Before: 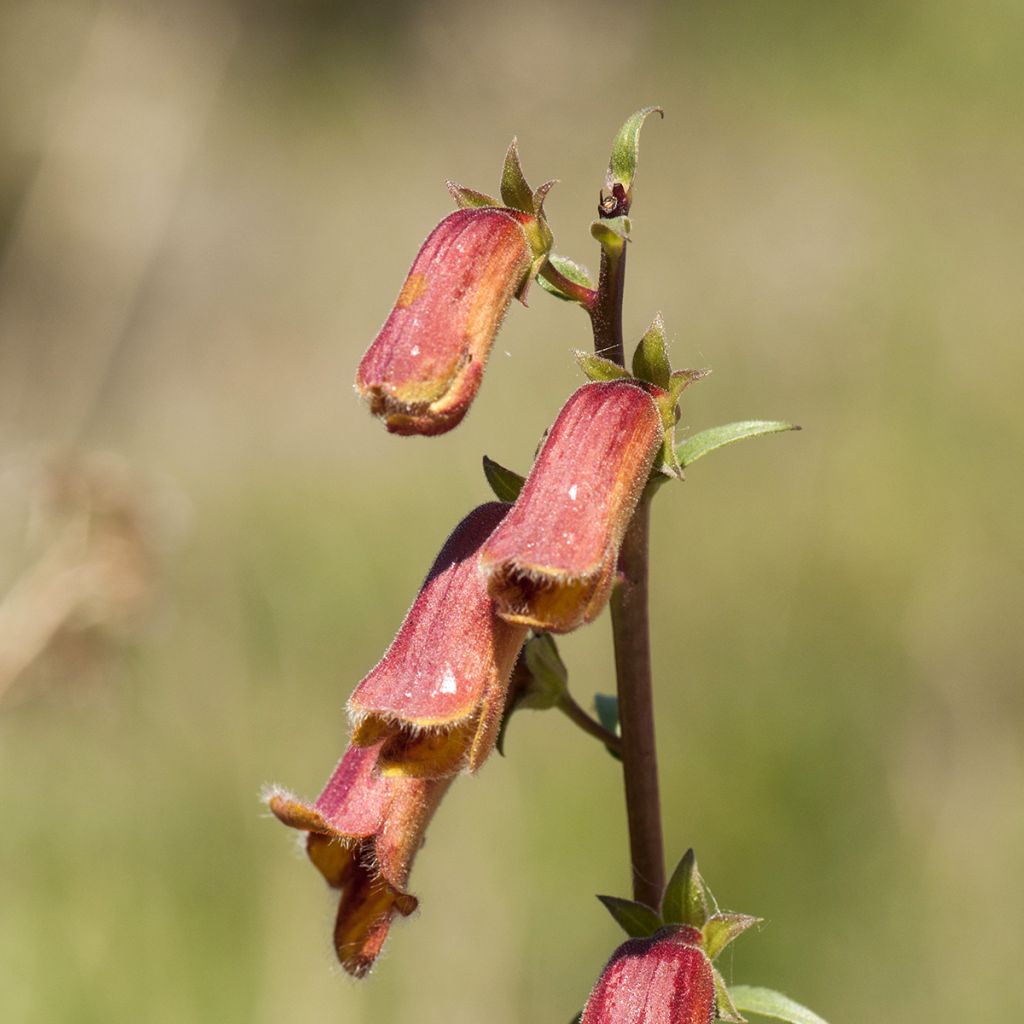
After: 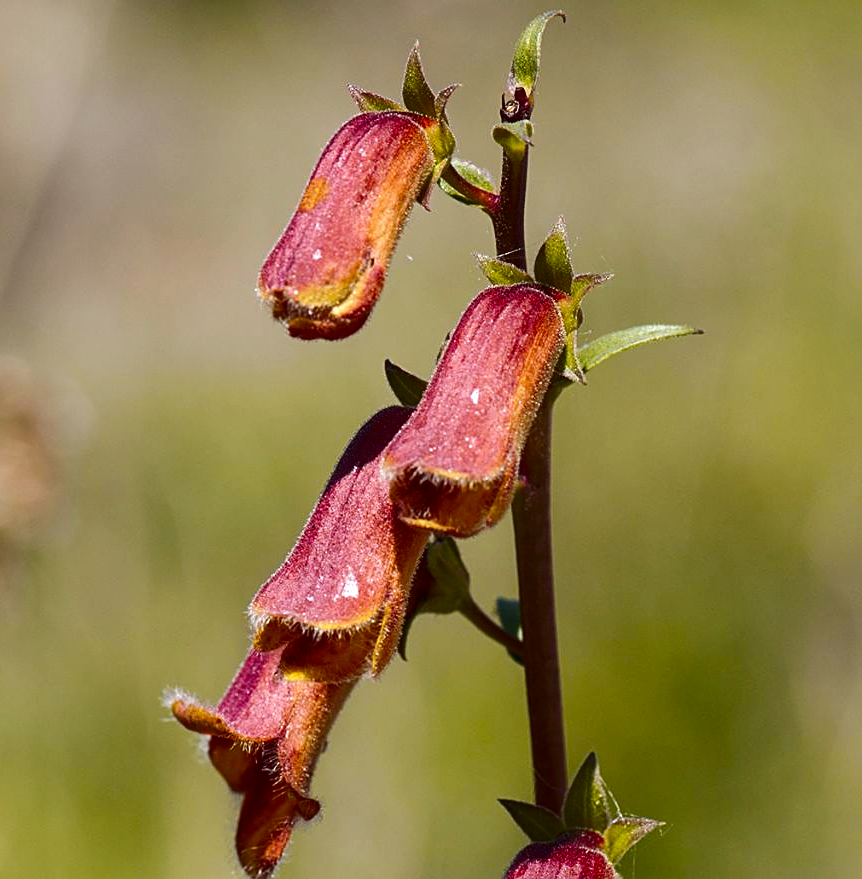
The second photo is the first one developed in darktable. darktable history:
sharpen: on, module defaults
crop and rotate: left 9.63%, top 9.427%, right 6.146%, bottom 4.711%
exposure: exposure 0.023 EV, compensate exposure bias true, compensate highlight preservation false
contrast brightness saturation: brightness -0.204, saturation 0.082
tone curve: curves: ch0 [(0, 0.003) (0.117, 0.101) (0.257, 0.246) (0.408, 0.432) (0.611, 0.653) (0.824, 0.846) (1, 1)]; ch1 [(0, 0) (0.227, 0.197) (0.405, 0.421) (0.501, 0.501) (0.522, 0.53) (0.563, 0.572) (0.589, 0.611) (0.699, 0.709) (0.976, 0.992)]; ch2 [(0, 0) (0.208, 0.176) (0.377, 0.38) (0.5, 0.5) (0.537, 0.534) (0.571, 0.576) (0.681, 0.746) (1, 1)], color space Lab, independent channels, preserve colors none
shadows and highlights: shadows -24.74, highlights 48.53, soften with gaussian
color calibration: illuminant as shot in camera, x 0.358, y 0.373, temperature 4628.91 K
